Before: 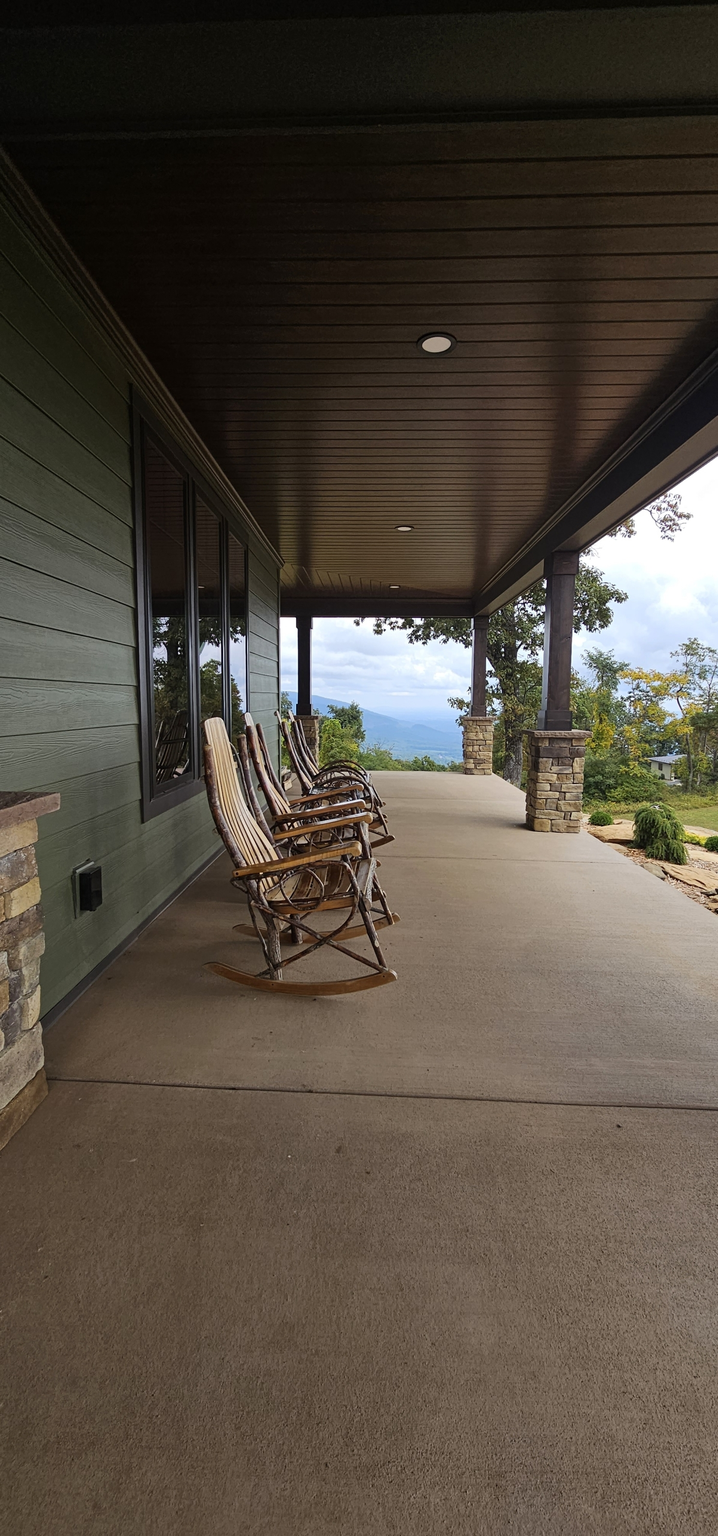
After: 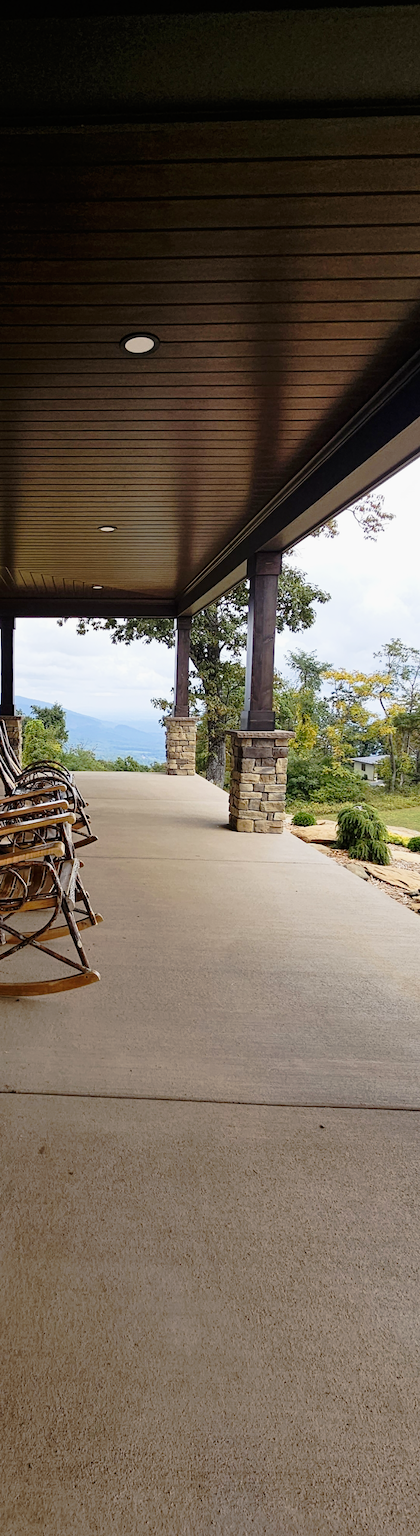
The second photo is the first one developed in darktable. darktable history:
tone curve: curves: ch0 [(0, 0) (0.062, 0.023) (0.168, 0.142) (0.359, 0.44) (0.469, 0.544) (0.634, 0.722) (0.839, 0.909) (0.998, 0.978)]; ch1 [(0, 0) (0.437, 0.453) (0.472, 0.47) (0.502, 0.504) (0.527, 0.546) (0.568, 0.619) (0.608, 0.665) (0.669, 0.748) (0.859, 0.899) (1, 1)]; ch2 [(0, 0) (0.33, 0.301) (0.421, 0.443) (0.473, 0.498) (0.509, 0.5) (0.535, 0.564) (0.575, 0.625) (0.608, 0.676) (1, 1)], preserve colors none
crop: left 41.413%
